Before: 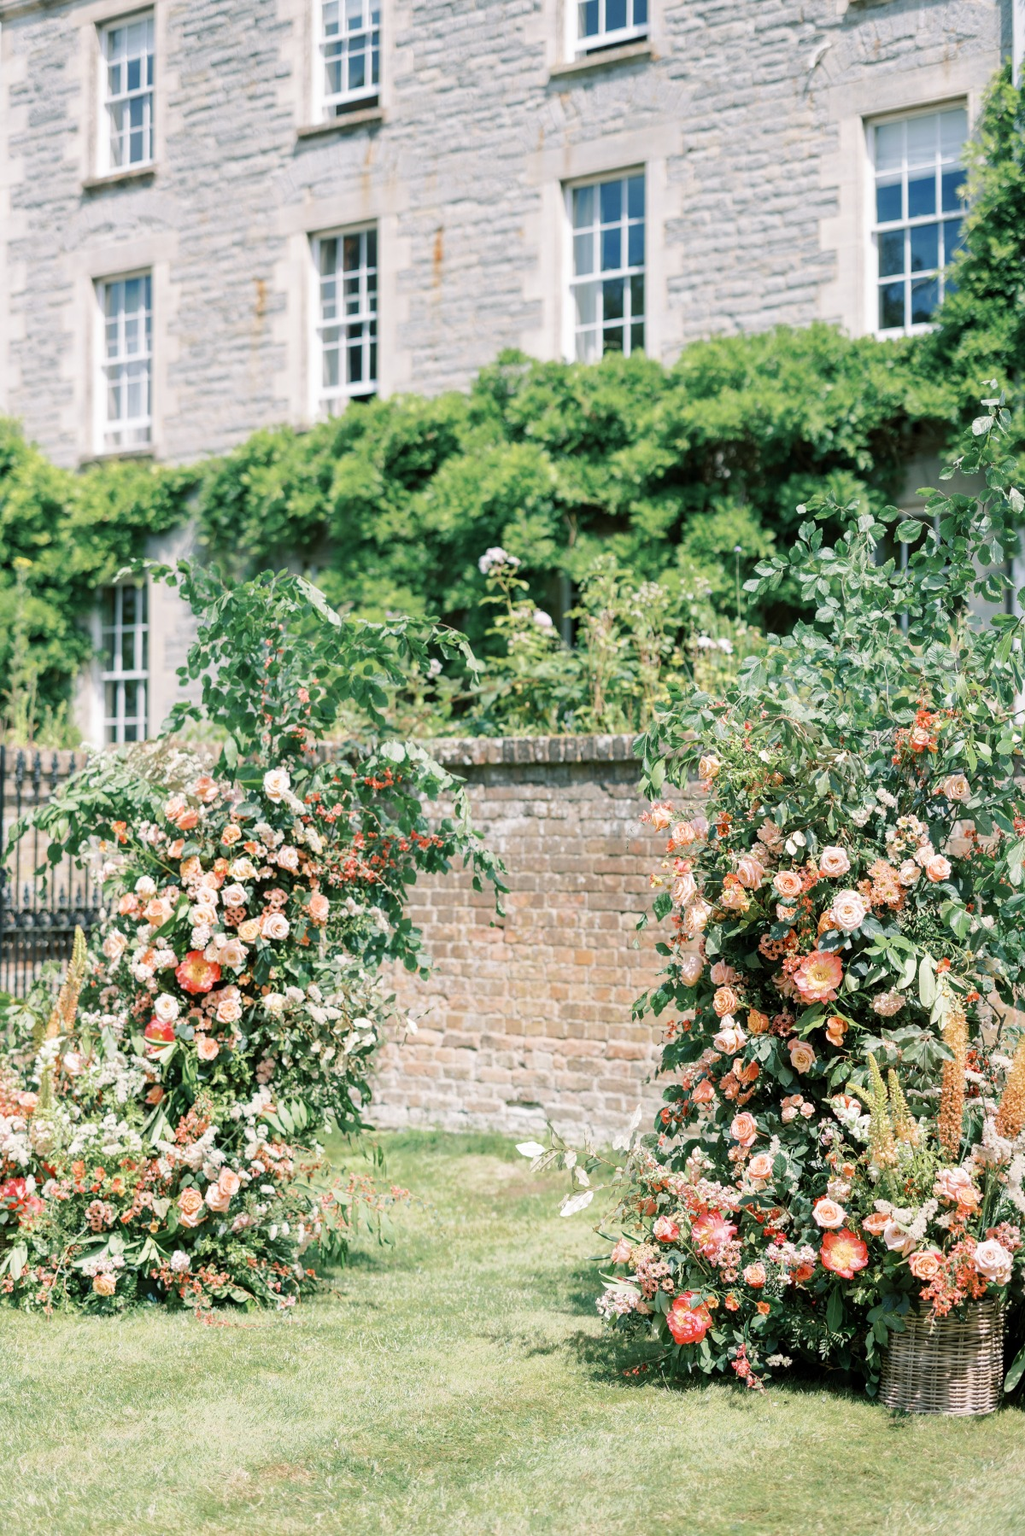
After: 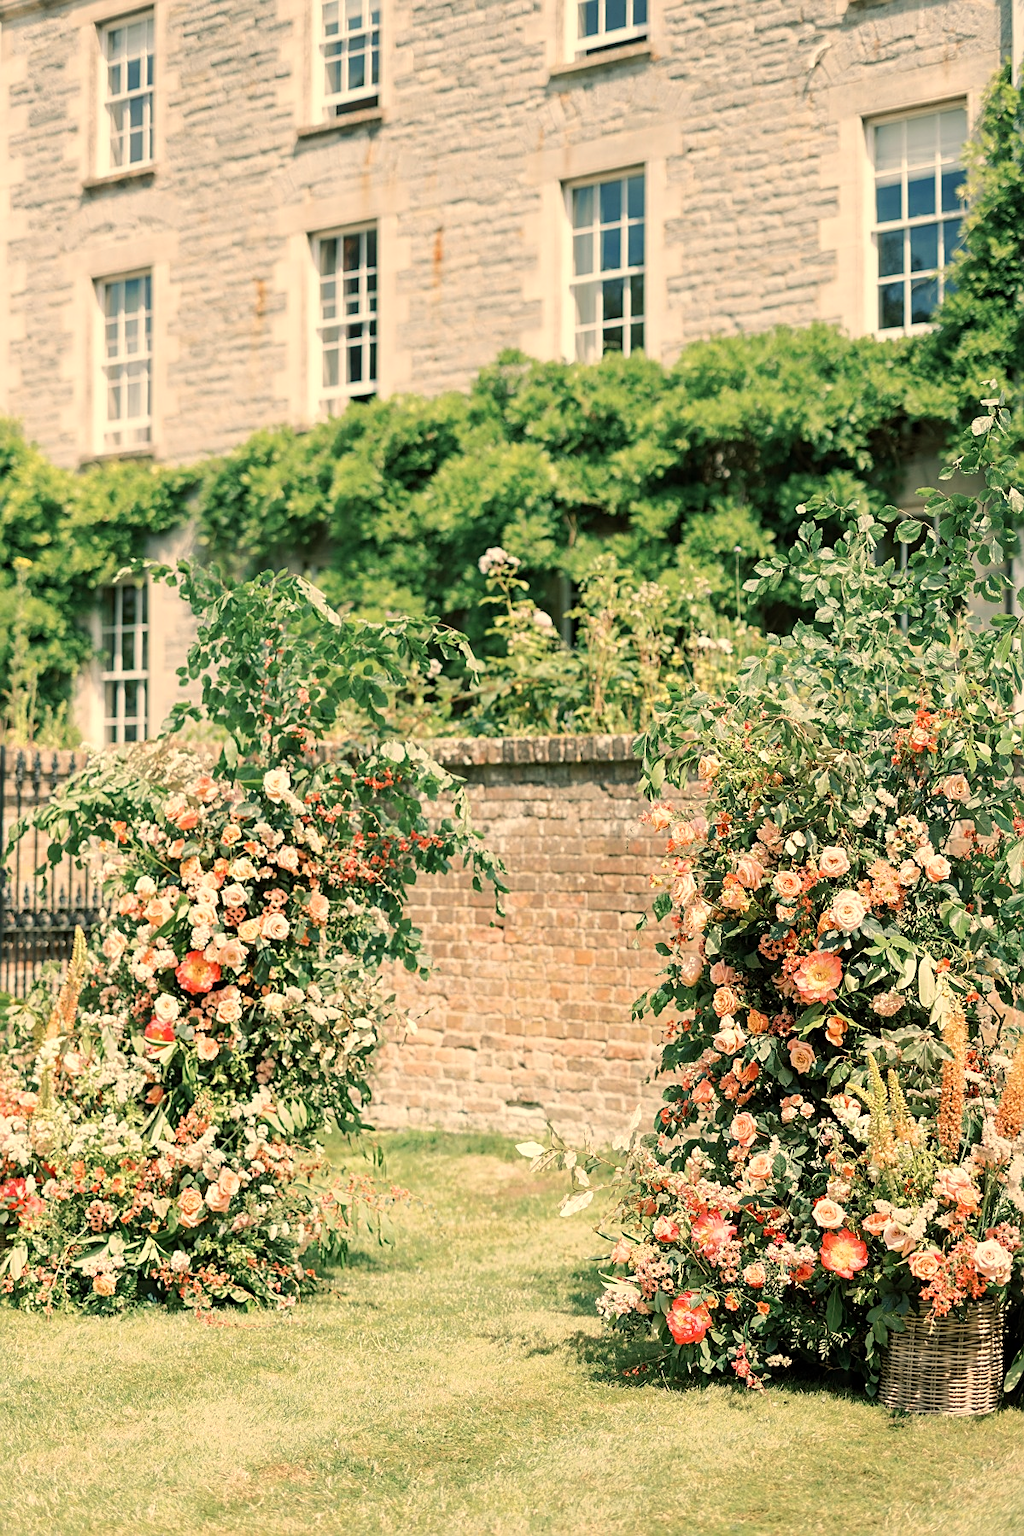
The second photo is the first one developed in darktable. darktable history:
white balance: red 1.123, blue 0.83
sharpen: on, module defaults
